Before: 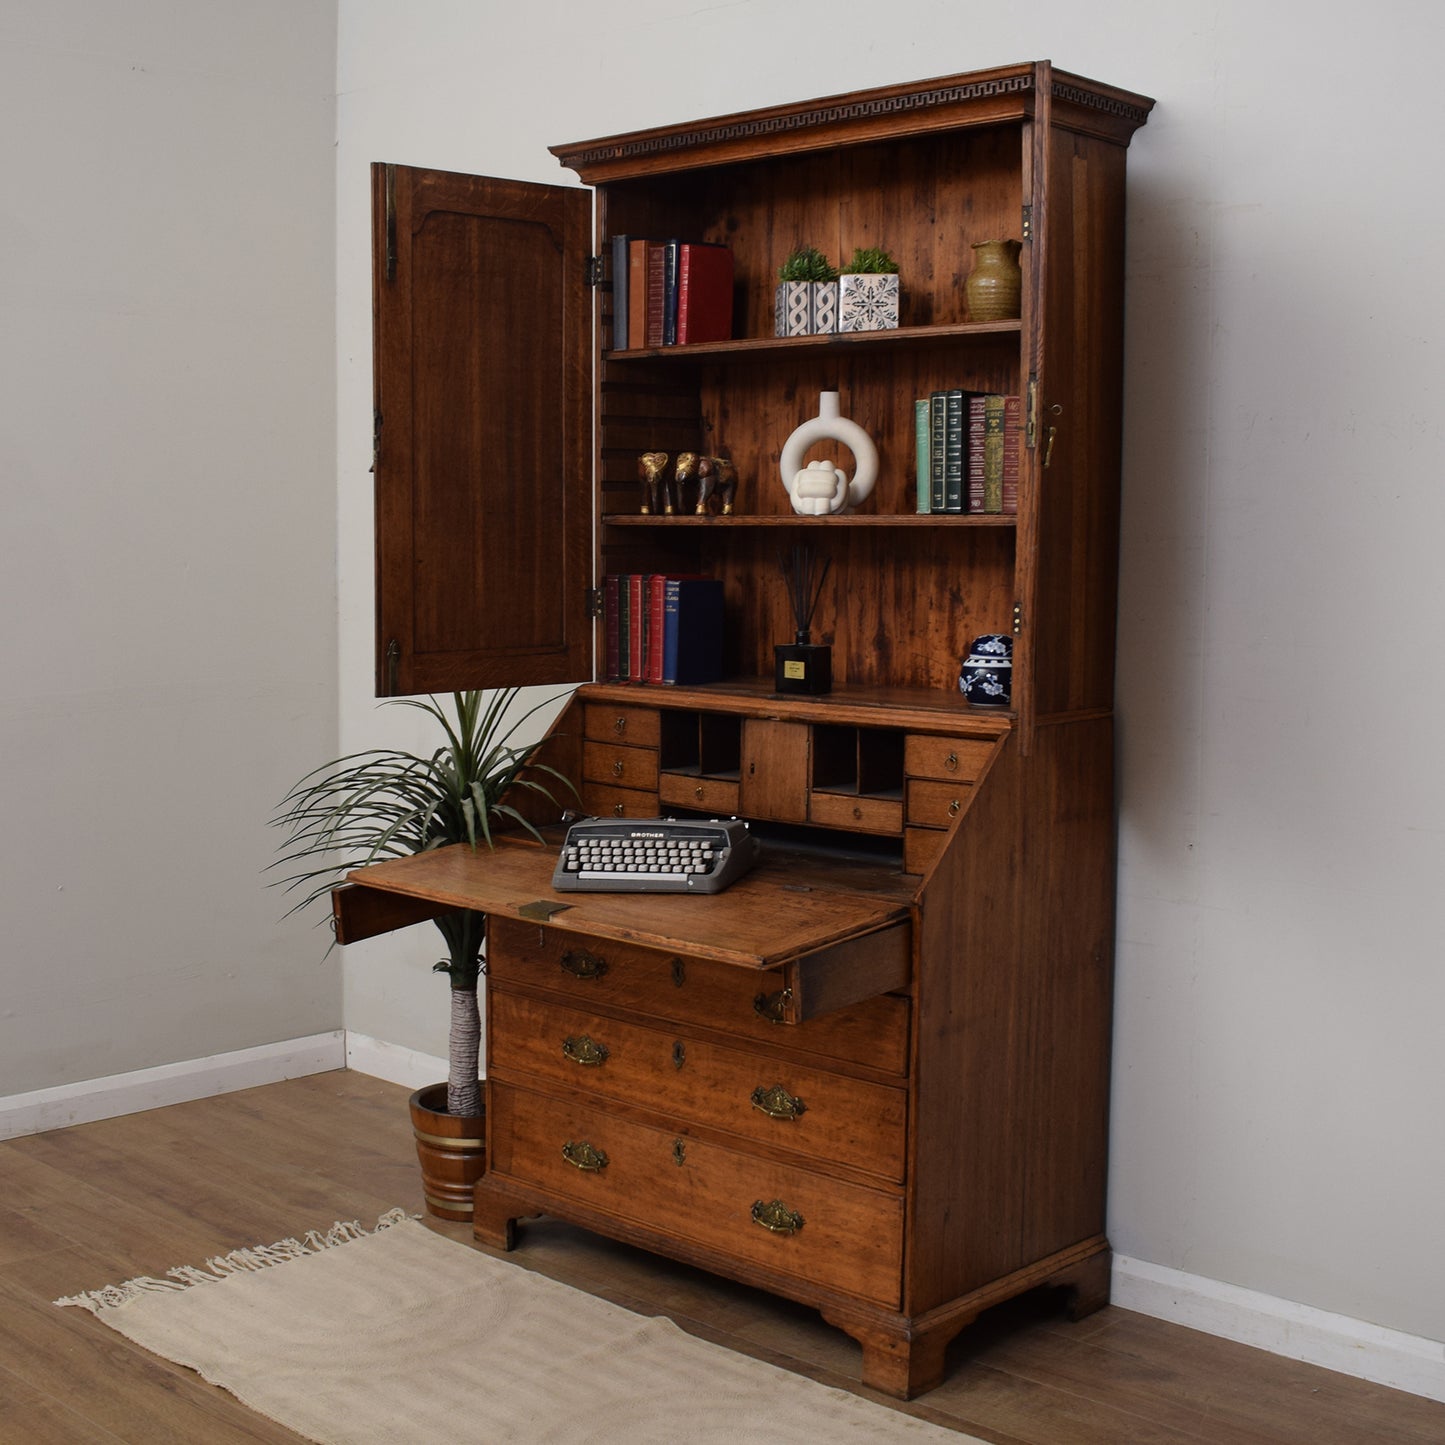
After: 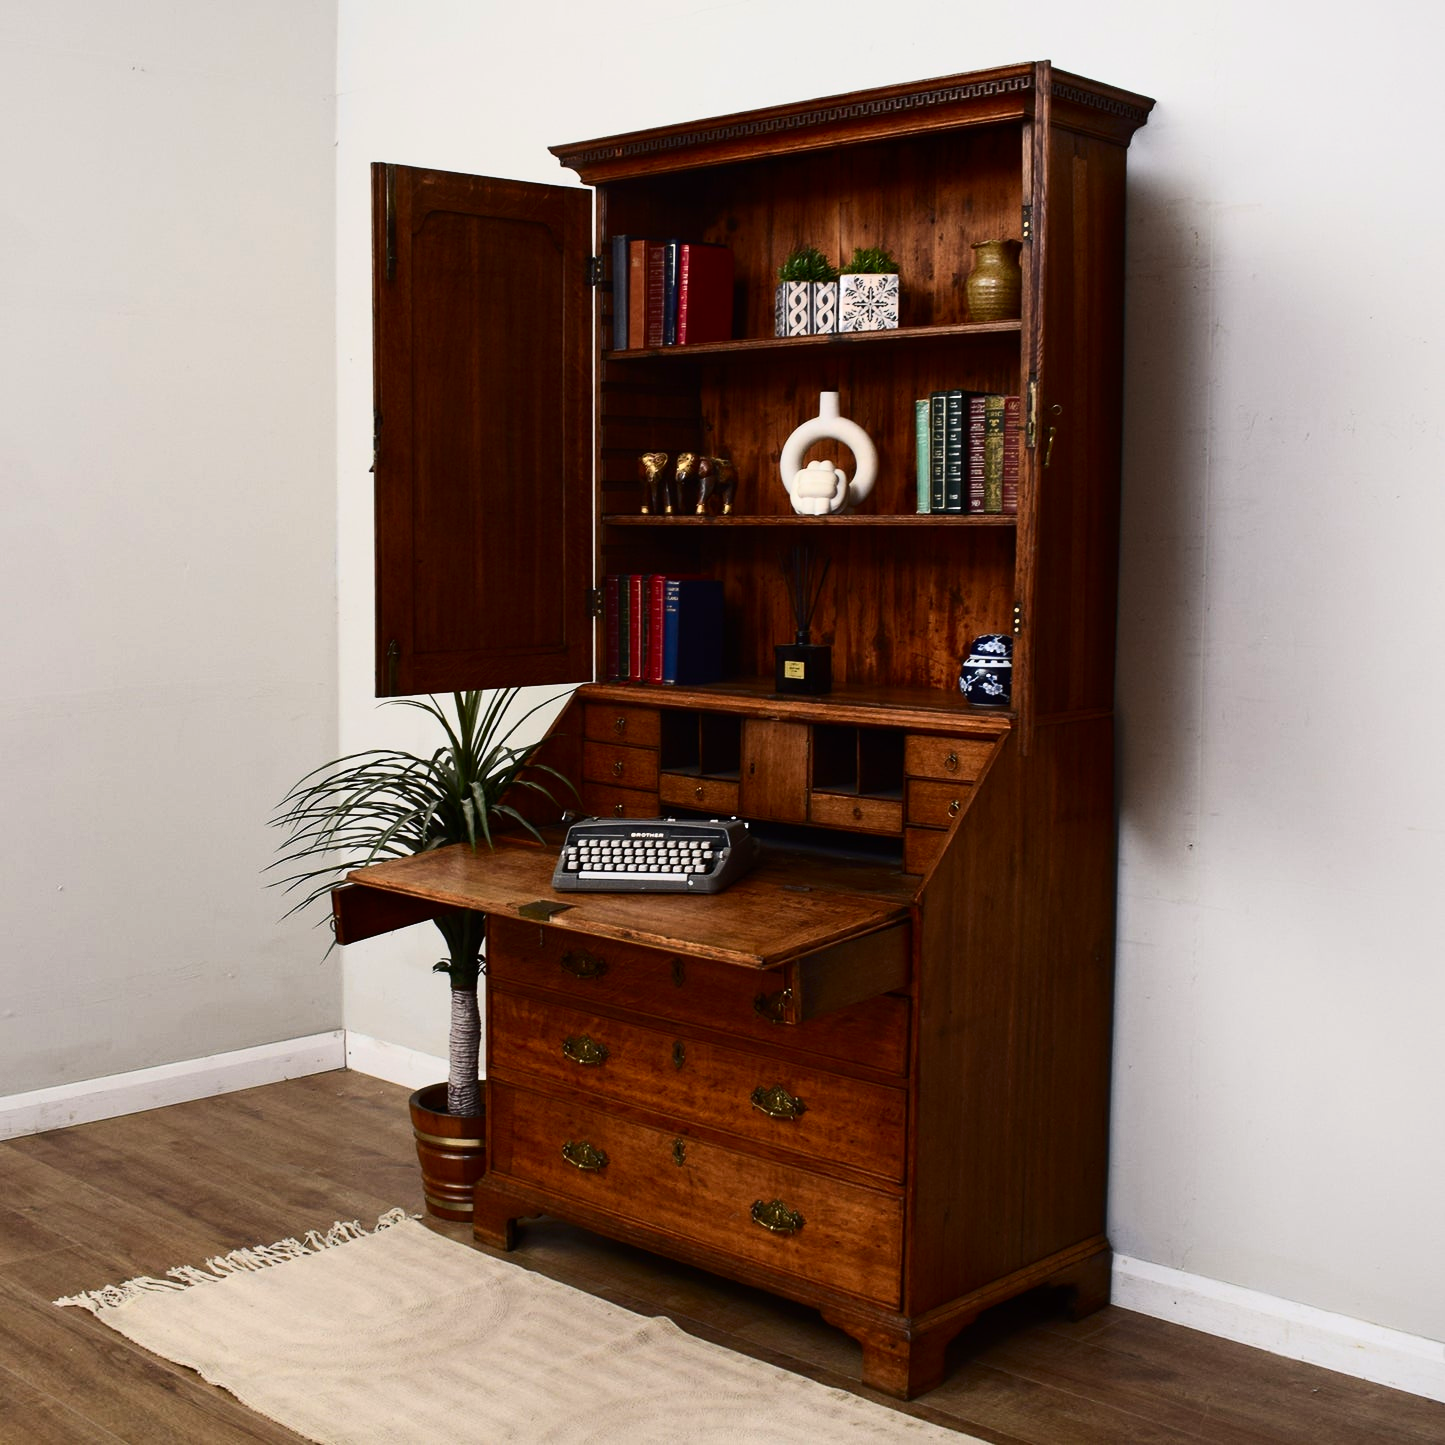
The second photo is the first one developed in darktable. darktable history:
contrast brightness saturation: contrast 0.407, brightness 0.1, saturation 0.214
